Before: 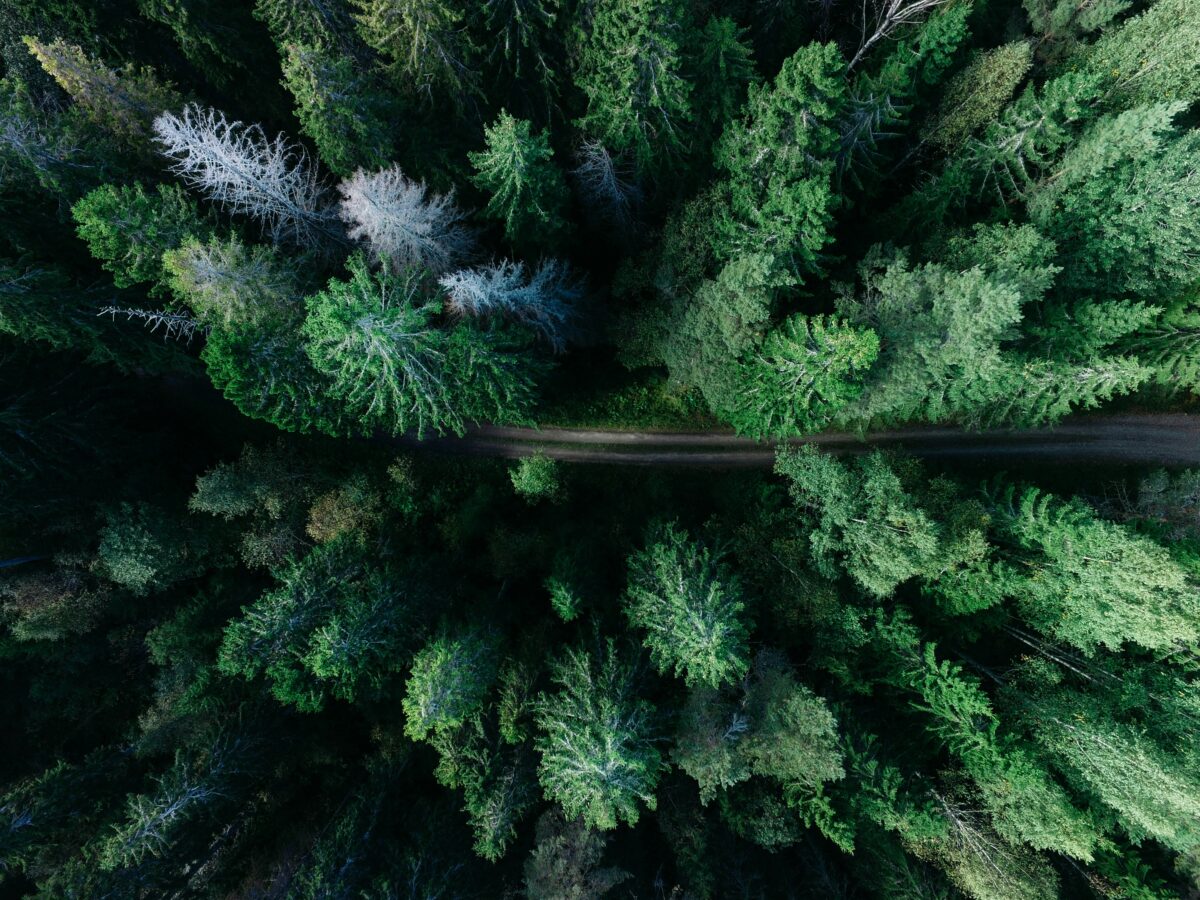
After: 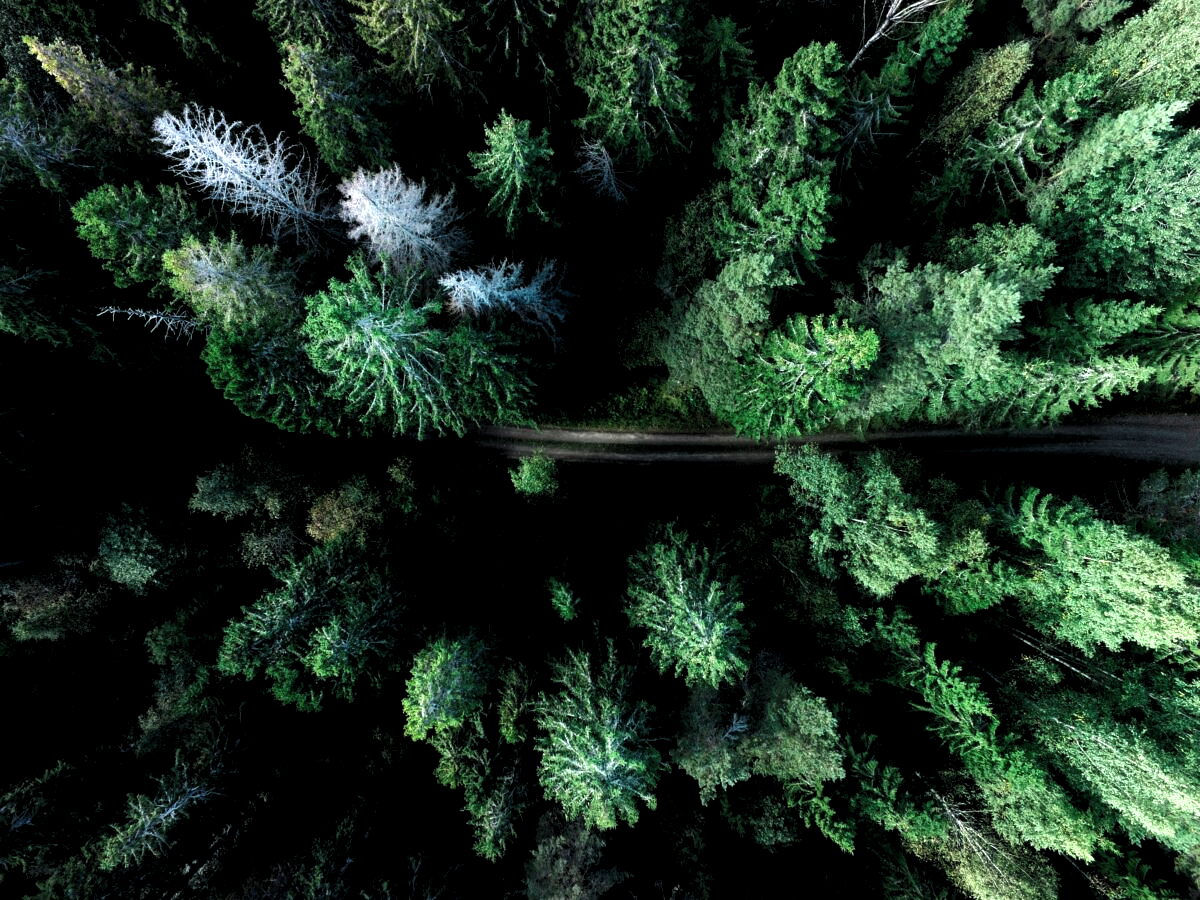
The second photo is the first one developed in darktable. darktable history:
levels: levels [0.055, 0.477, 0.9]
tone equalizer: -8 EV -0.75 EV, -7 EV -0.7 EV, -6 EV -0.6 EV, -5 EV -0.4 EV, -3 EV 0.4 EV, -2 EV 0.6 EV, -1 EV 0.7 EV, +0 EV 0.75 EV, edges refinement/feathering 500, mask exposure compensation -1.57 EV, preserve details no
shadows and highlights: shadows 25, white point adjustment -3, highlights -30
